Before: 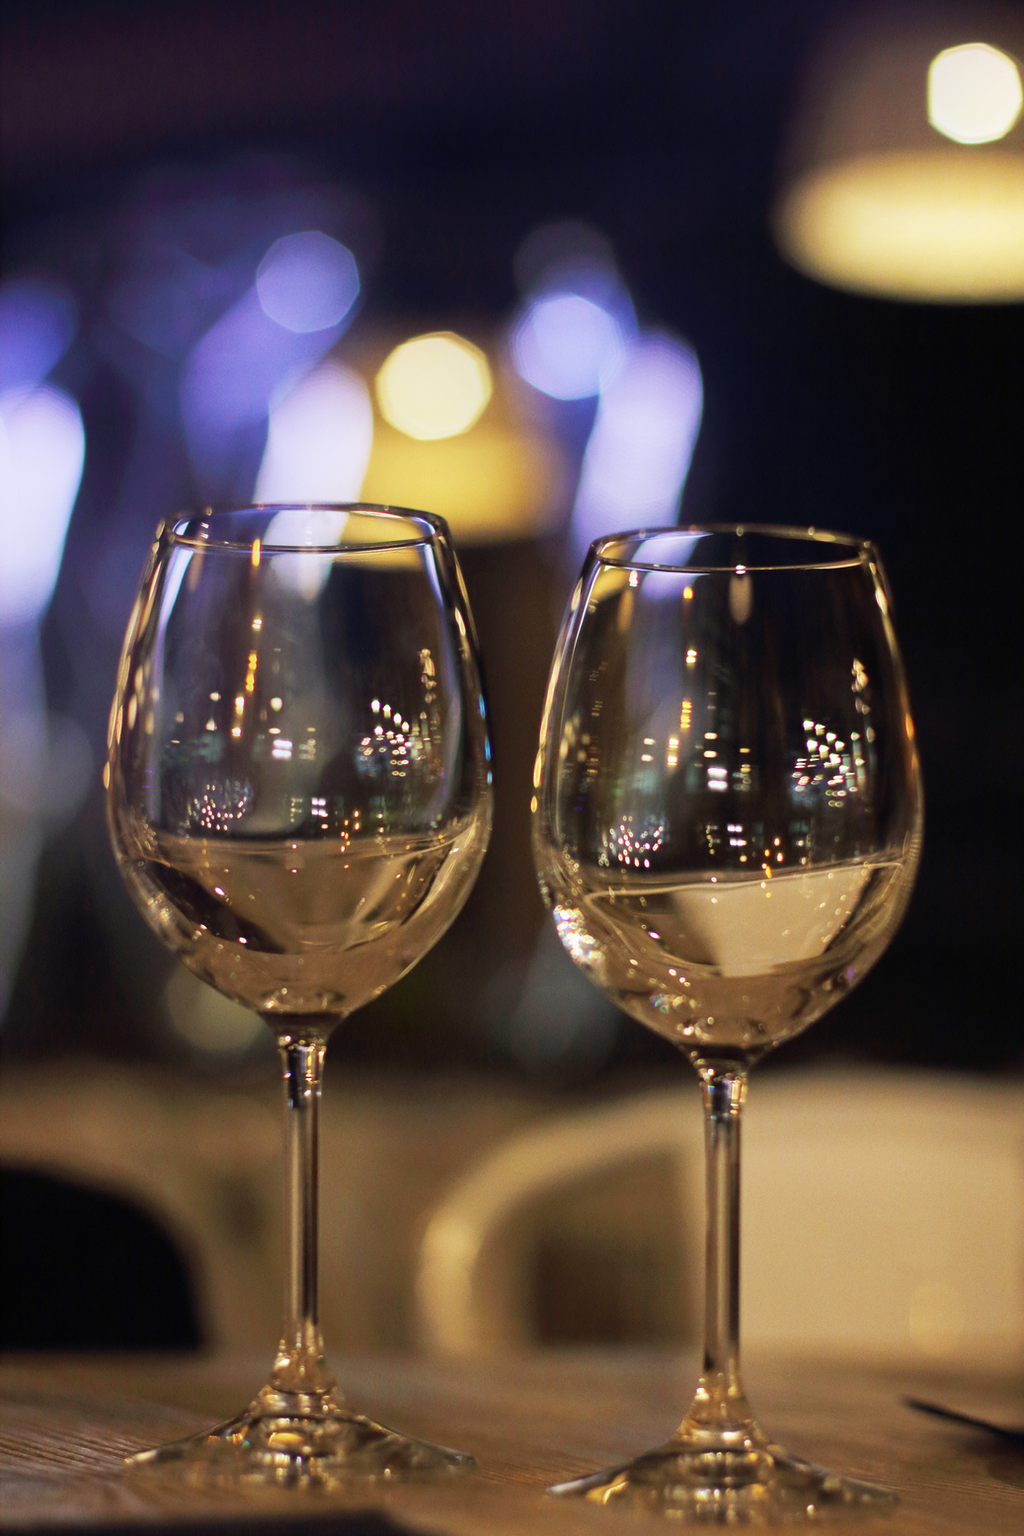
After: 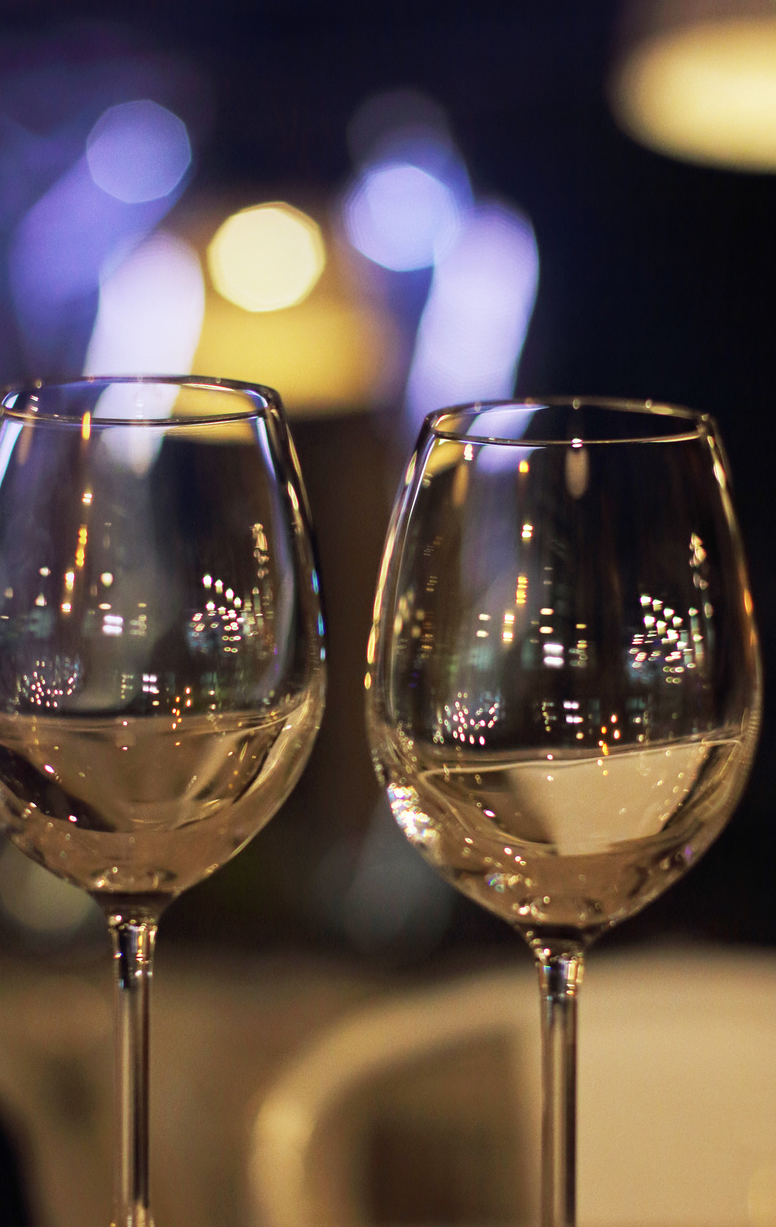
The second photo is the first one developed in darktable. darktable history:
contrast equalizer: octaves 7, y [[0.5, 0.502, 0.506, 0.511, 0.52, 0.537], [0.5 ×6], [0.505, 0.509, 0.518, 0.534, 0.553, 0.561], [0 ×6], [0 ×6]]
crop: left 16.768%, top 8.653%, right 8.362%, bottom 12.485%
